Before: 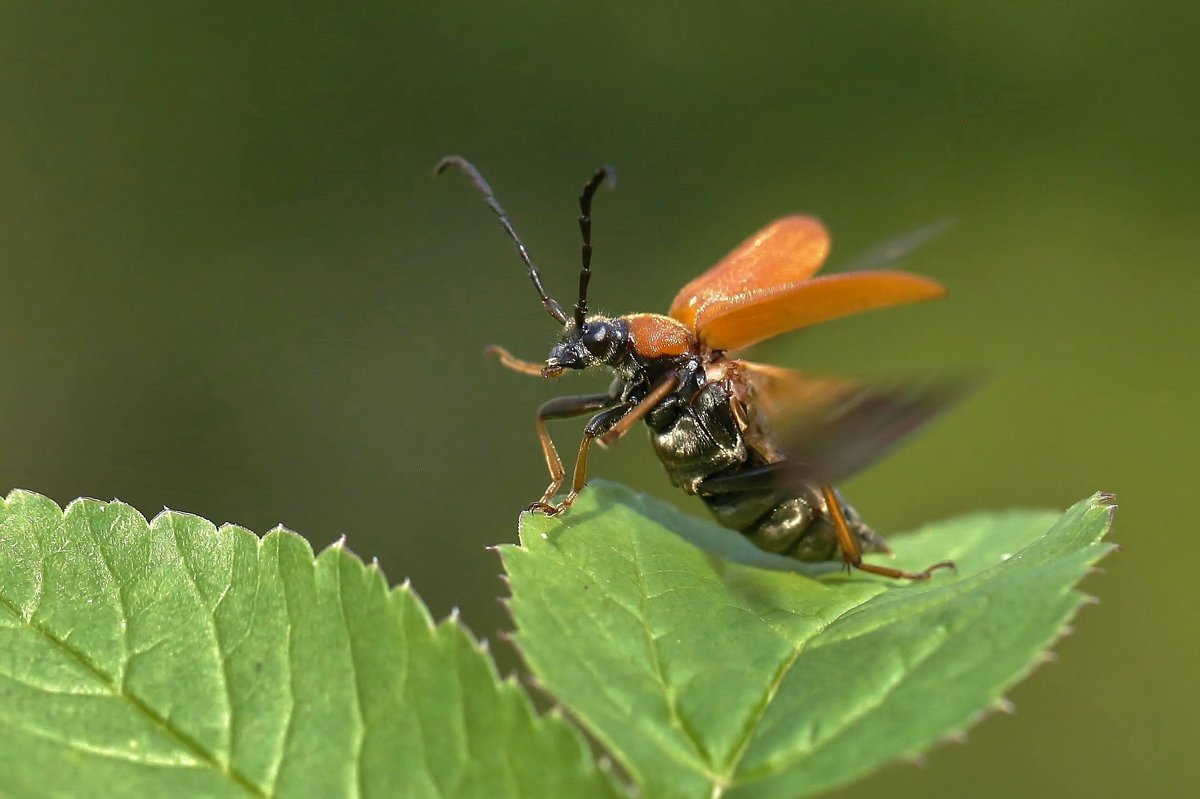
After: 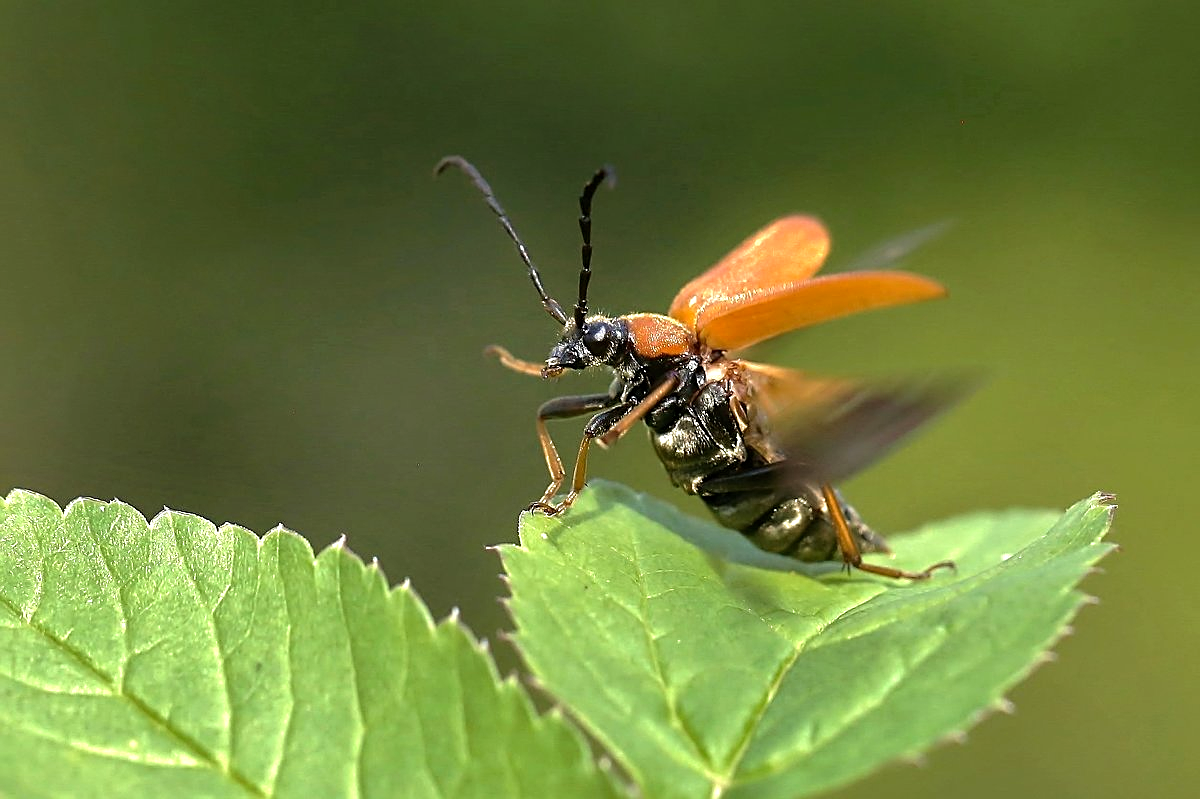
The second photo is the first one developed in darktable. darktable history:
sharpen: on, module defaults
tone equalizer: -8 EV -0.739 EV, -7 EV -0.697 EV, -6 EV -0.583 EV, -5 EV -0.416 EV, -3 EV 0.396 EV, -2 EV 0.6 EV, -1 EV 0.689 EV, +0 EV 0.723 EV
exposure: black level correction 0.002, exposure -0.107 EV, compensate highlight preservation false
